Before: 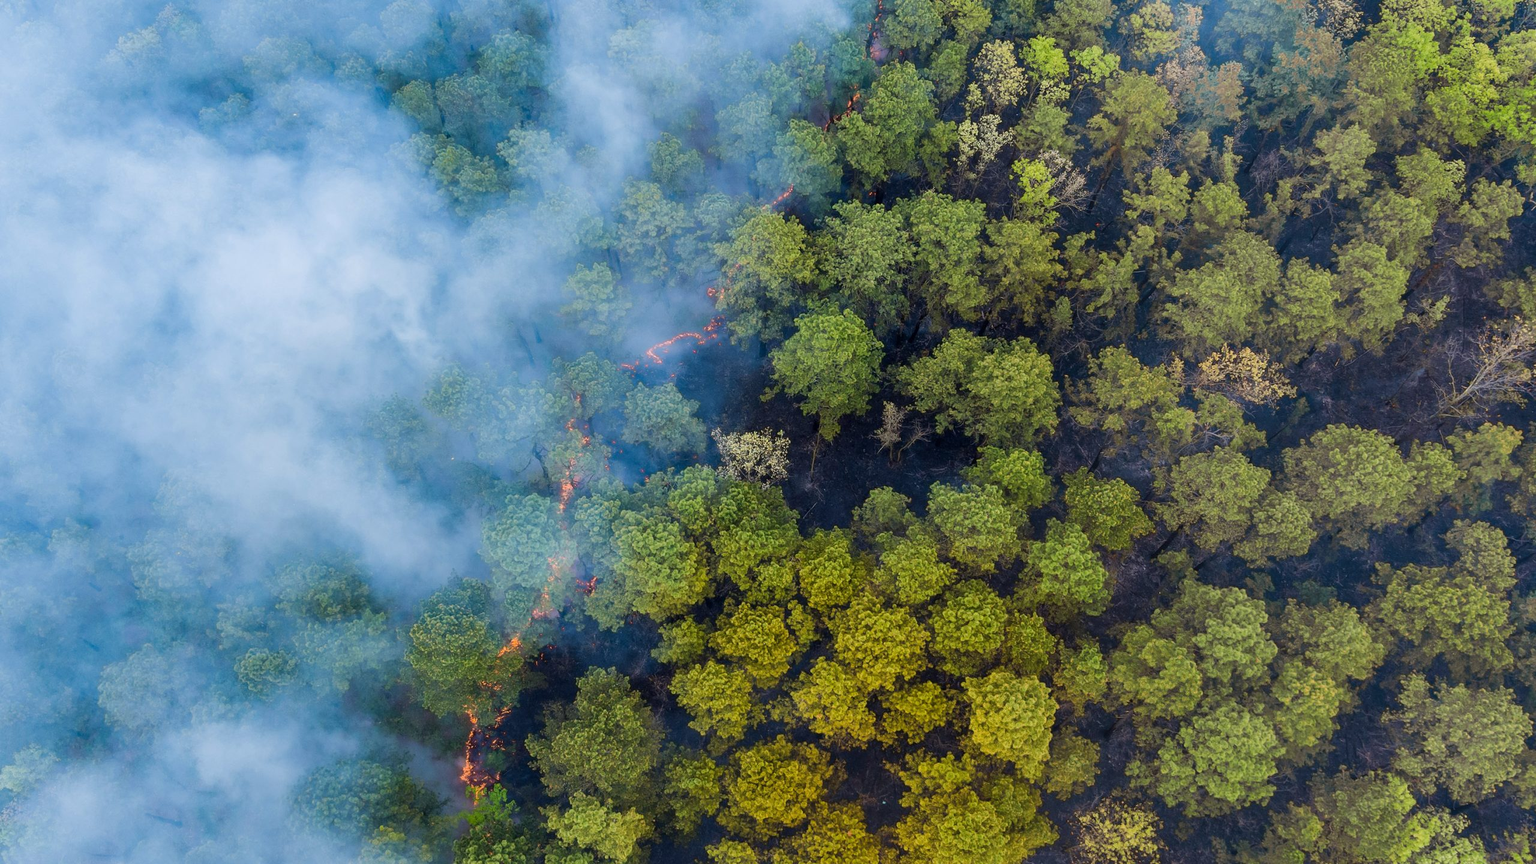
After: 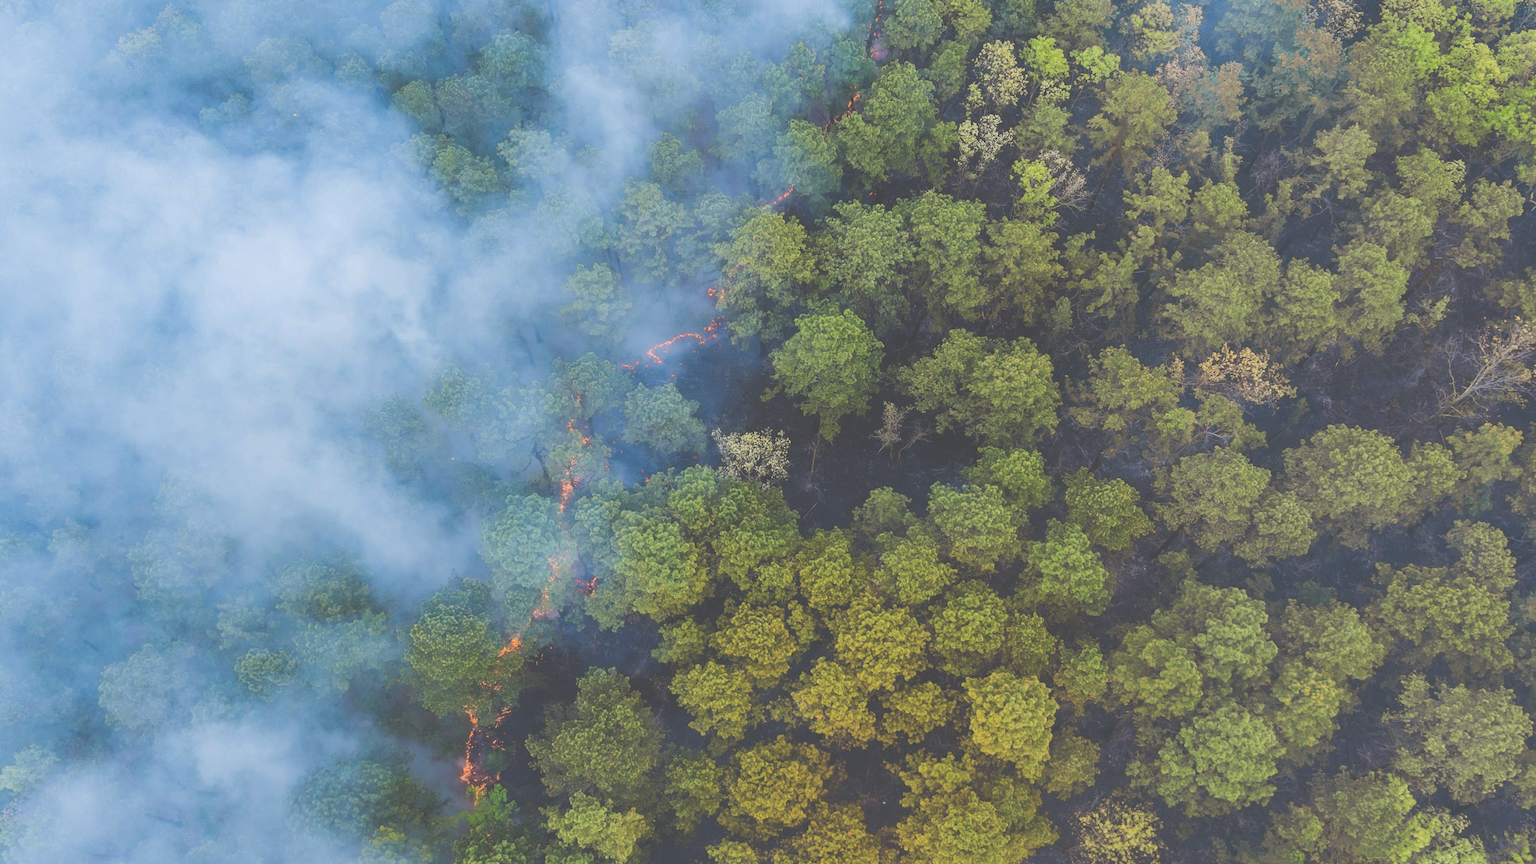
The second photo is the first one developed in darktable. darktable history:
color zones: curves: ch0 [(0, 0.5) (0.143, 0.5) (0.286, 0.5) (0.429, 0.5) (0.571, 0.5) (0.714, 0.476) (0.857, 0.5) (1, 0.5)]; ch2 [(0, 0.5) (0.143, 0.5) (0.286, 0.5) (0.429, 0.5) (0.571, 0.5) (0.714, 0.487) (0.857, 0.5) (1, 0.5)], mix -123.74%
exposure: black level correction -0.062, exposure -0.05 EV, compensate highlight preservation false
